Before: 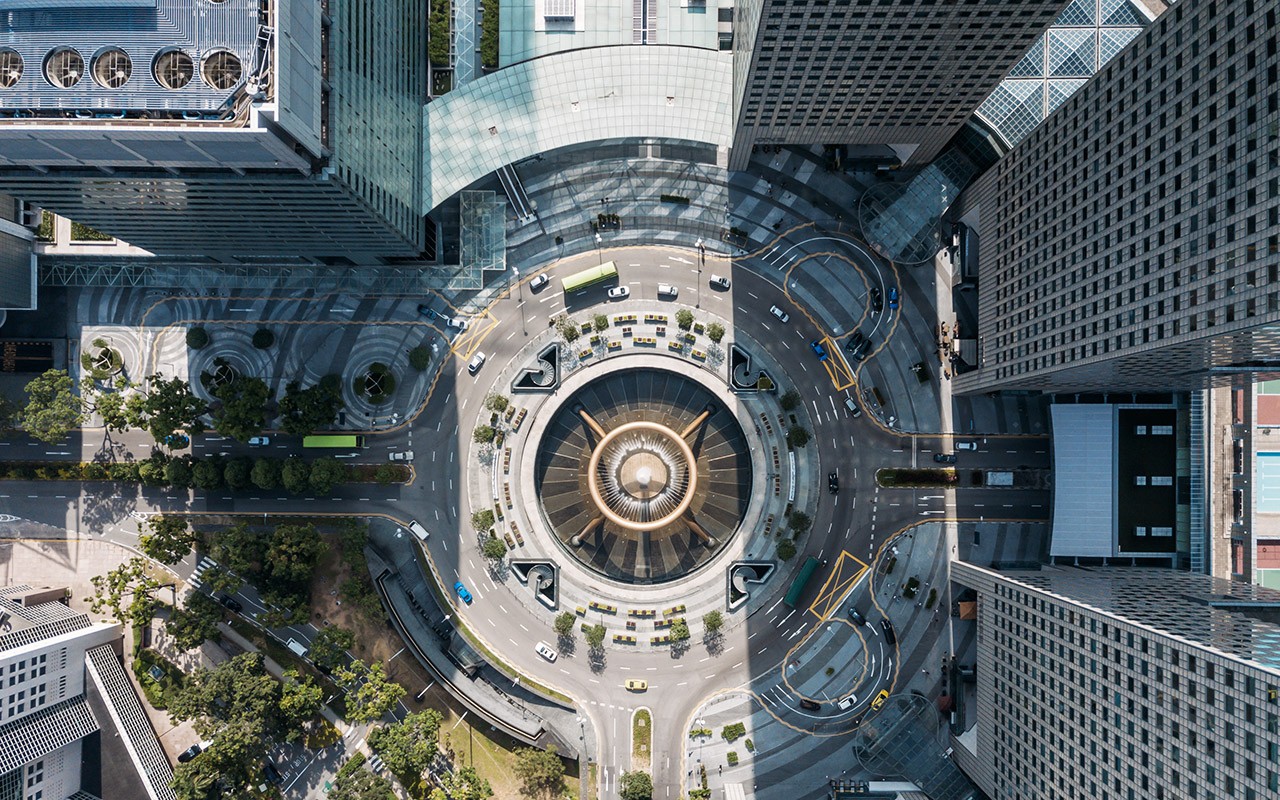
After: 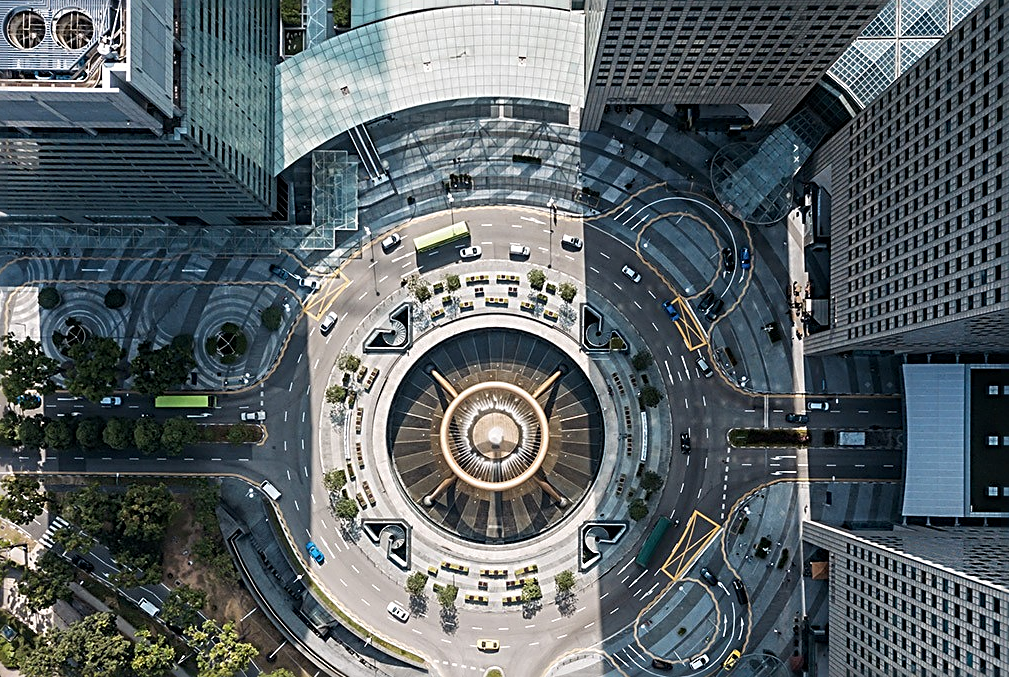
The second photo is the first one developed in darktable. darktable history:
crop: left 11.569%, top 5.068%, right 9.602%, bottom 10.241%
tone equalizer: edges refinement/feathering 500, mask exposure compensation -1.57 EV, preserve details no
sharpen: radius 2.806, amount 0.722
